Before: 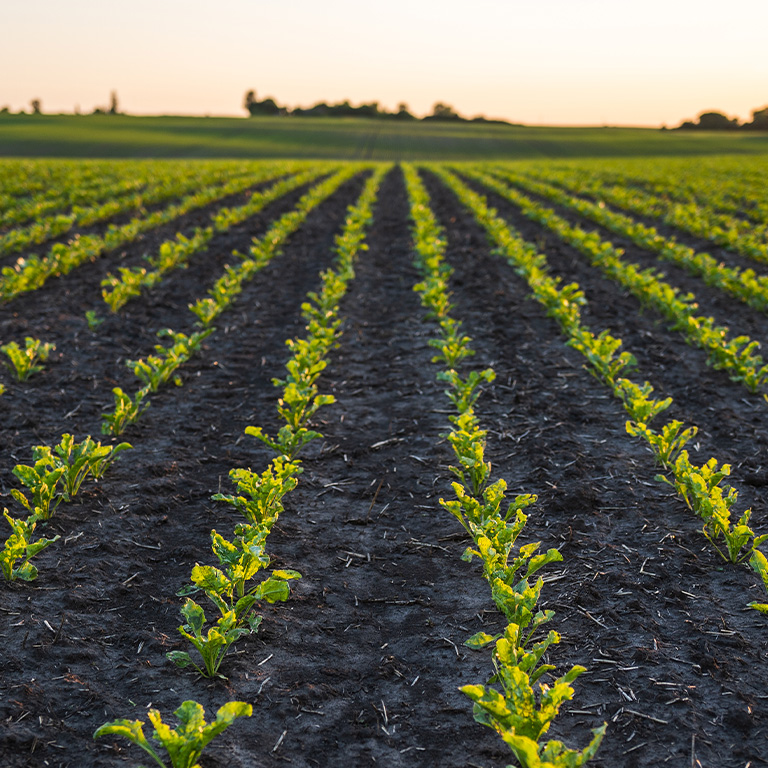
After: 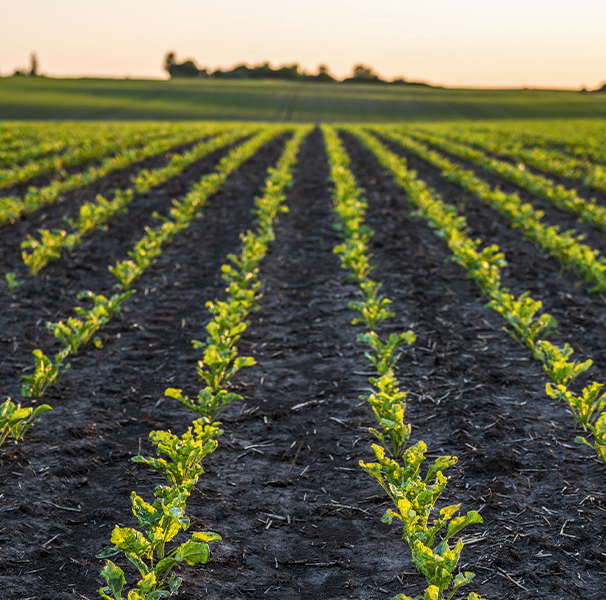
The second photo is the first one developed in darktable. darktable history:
local contrast: on, module defaults
crop and rotate: left 10.522%, top 5.049%, right 10.475%, bottom 16.825%
